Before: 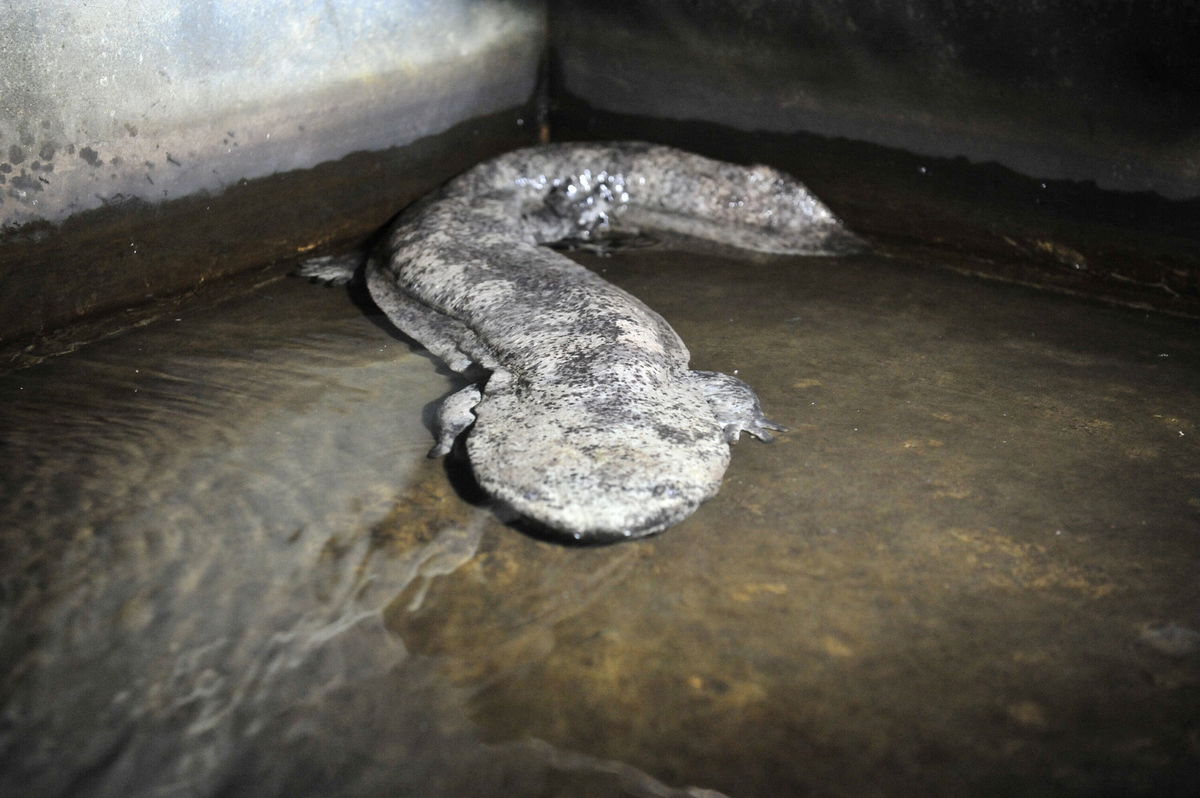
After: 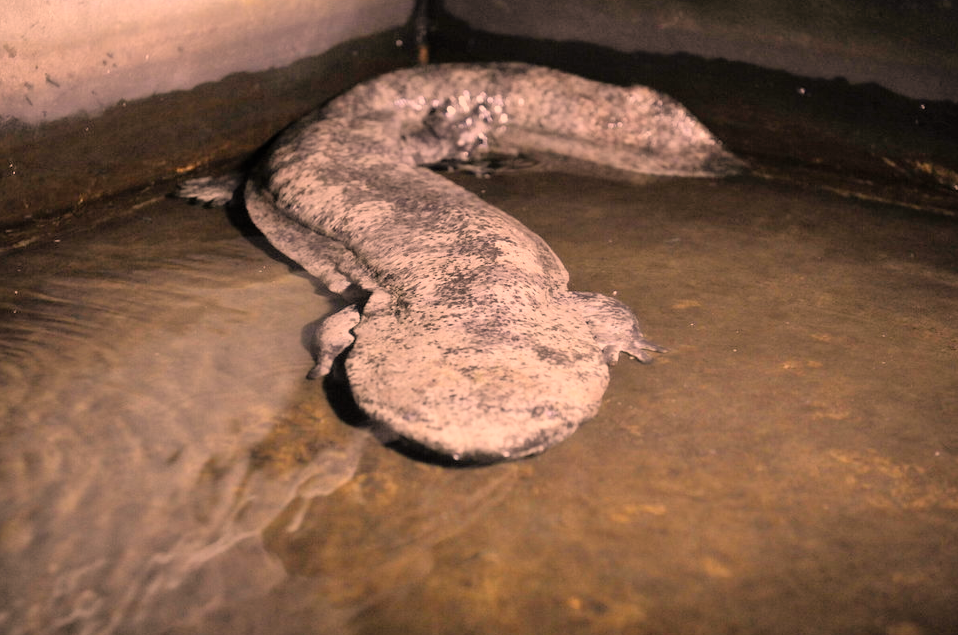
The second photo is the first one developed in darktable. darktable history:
color correction: highlights a* 39.95, highlights b* 39.76, saturation 0.686
exposure: exposure -0.154 EV, compensate highlight preservation false
tone equalizer: -8 EV 0.228 EV, -7 EV 0.389 EV, -6 EV 0.406 EV, -5 EV 0.27 EV, -3 EV -0.256 EV, -2 EV -0.412 EV, -1 EV -0.429 EV, +0 EV -0.233 EV, edges refinement/feathering 500, mask exposure compensation -1.57 EV, preserve details no
contrast brightness saturation: contrast 0.196, brightness 0.166, saturation 0.229
crop and rotate: left 10.087%, top 9.92%, right 10.028%, bottom 10.399%
